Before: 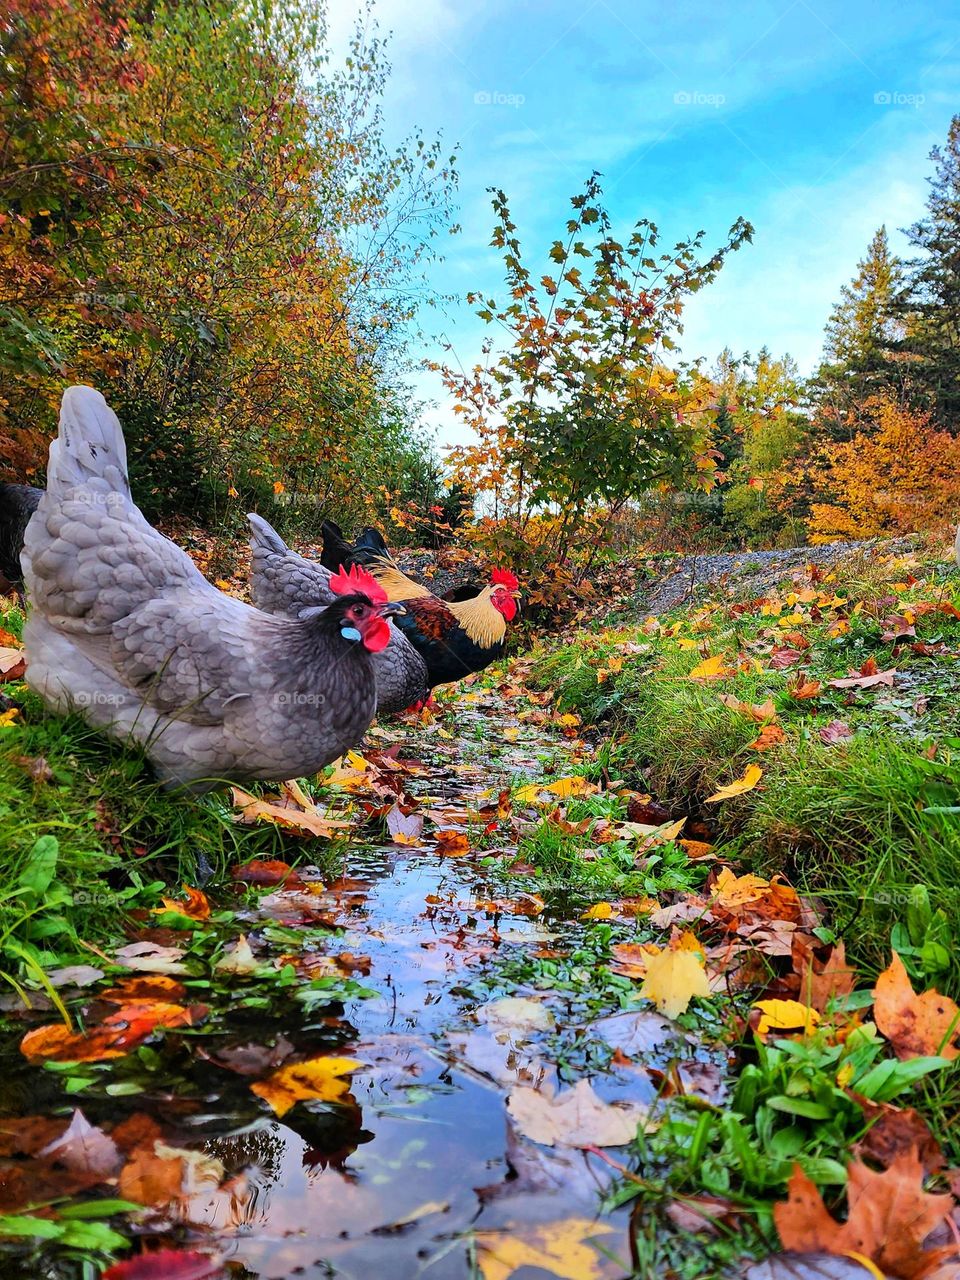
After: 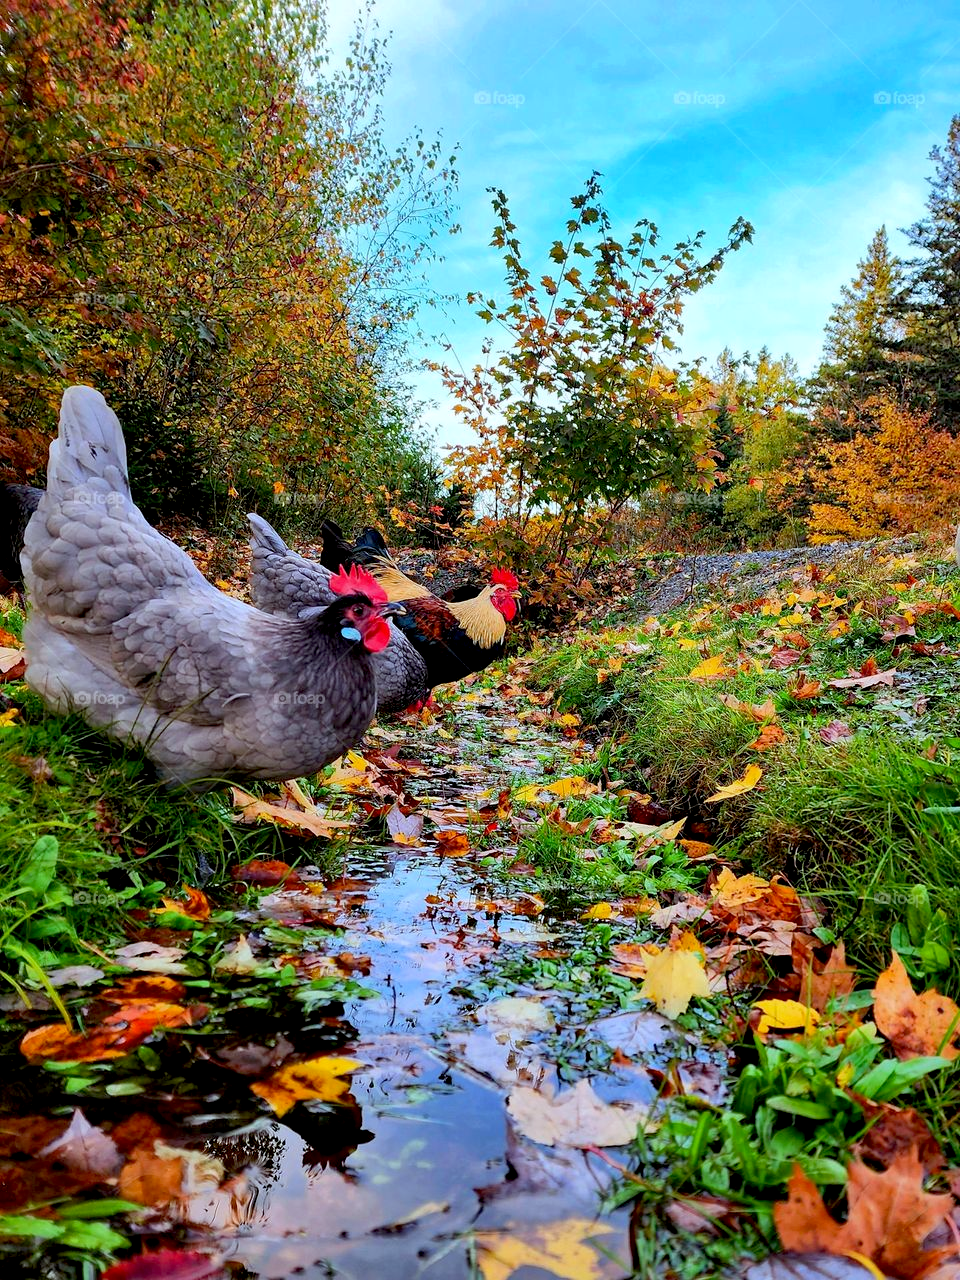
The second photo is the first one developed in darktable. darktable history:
exposure: black level correction 0.012, compensate highlight preservation false
color correction: highlights a* -2.73, highlights b* -2.09, shadows a* 2.41, shadows b* 2.73
white balance: red 0.988, blue 1.017
